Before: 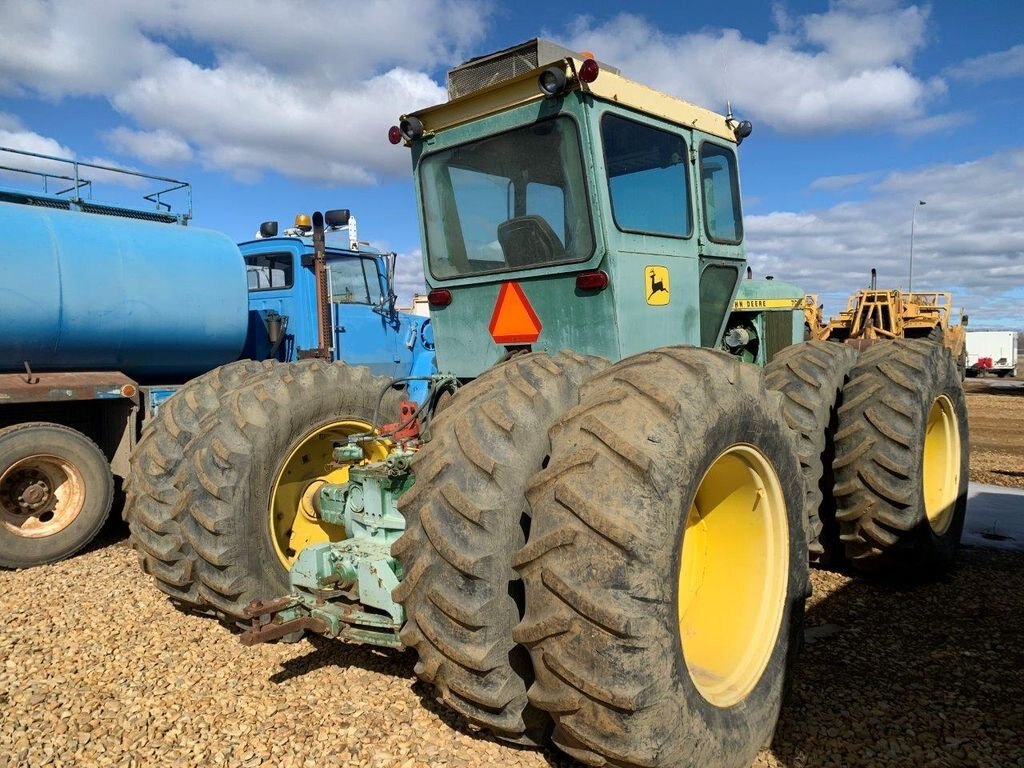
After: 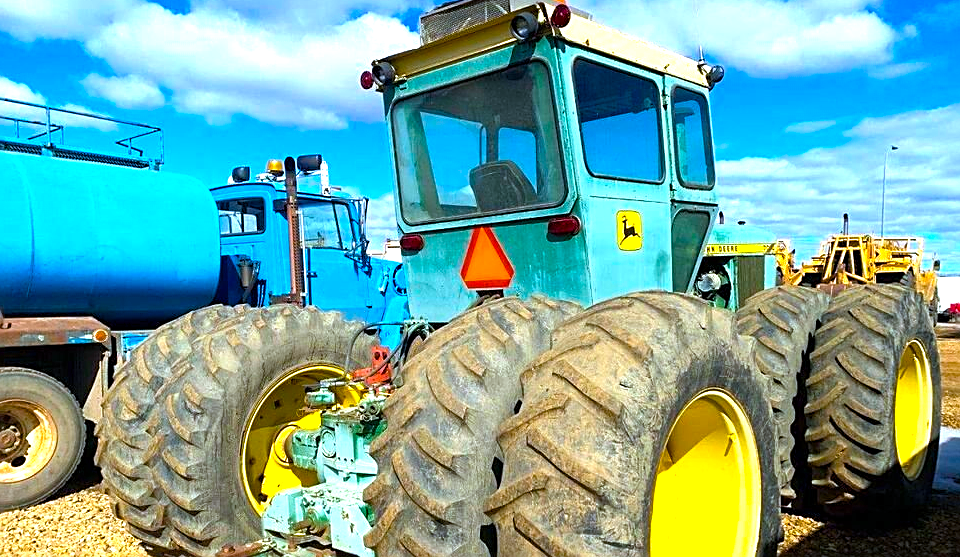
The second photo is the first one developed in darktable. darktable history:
sharpen: on, module defaults
color calibration: illuminant custom, x 0.368, y 0.373, temperature 4330.32 K
color balance rgb: linear chroma grading › global chroma 10%, perceptual saturation grading › global saturation 40%, perceptual brilliance grading › global brilliance 30%, global vibrance 20%
crop: left 2.737%, top 7.287%, right 3.421%, bottom 20.179%
